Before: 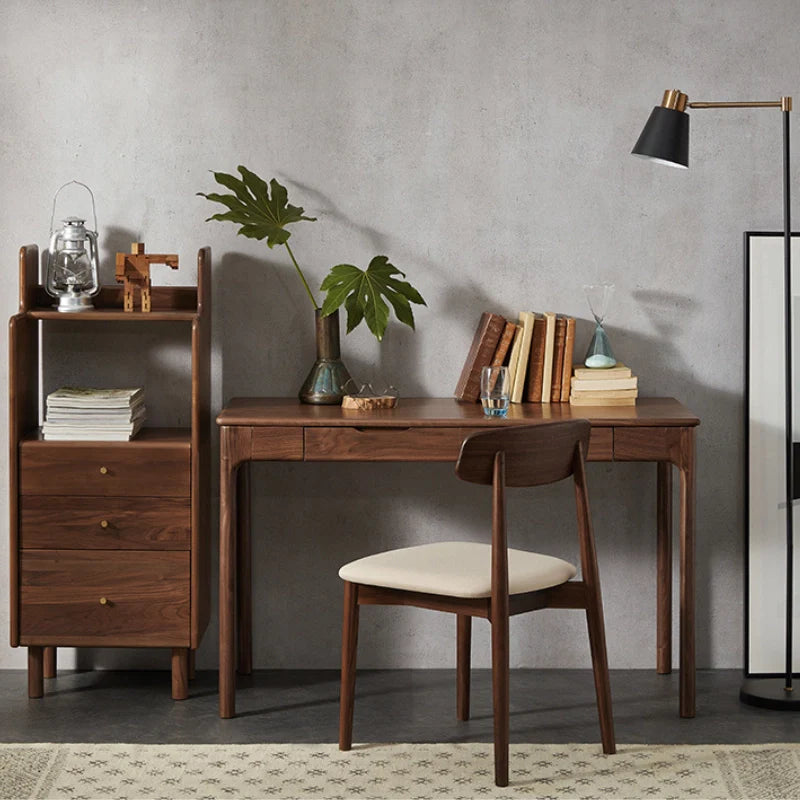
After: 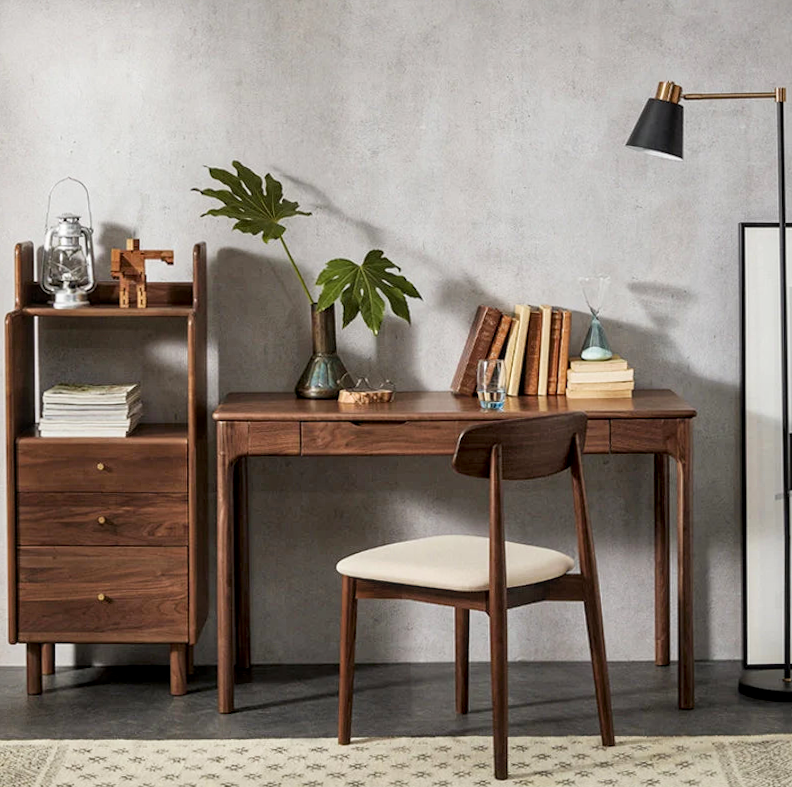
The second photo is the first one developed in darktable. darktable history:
filmic rgb: black relative exposure -14.19 EV, white relative exposure 3.39 EV, hardness 7.89, preserve chrominance max RGB
exposure: black level correction 0.001, exposure 0.5 EV, compensate exposure bias true, compensate highlight preservation false
local contrast: detail 130%
rotate and perspective: rotation -0.45°, automatic cropping original format, crop left 0.008, crop right 0.992, crop top 0.012, crop bottom 0.988
